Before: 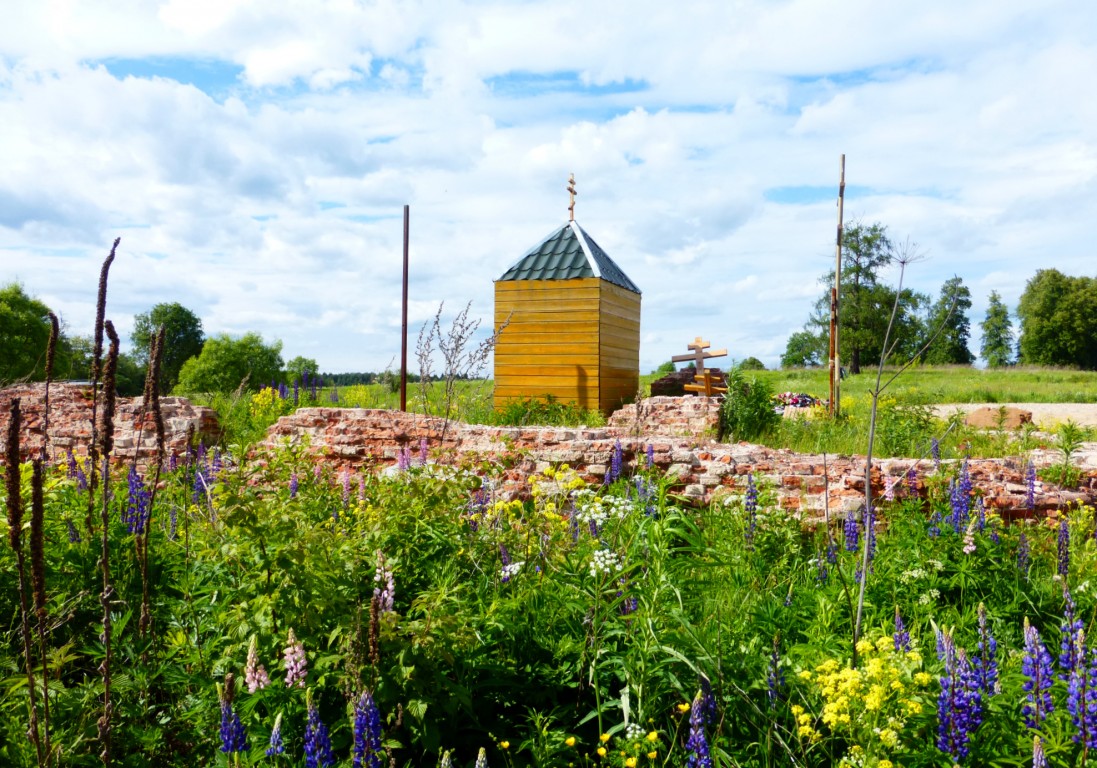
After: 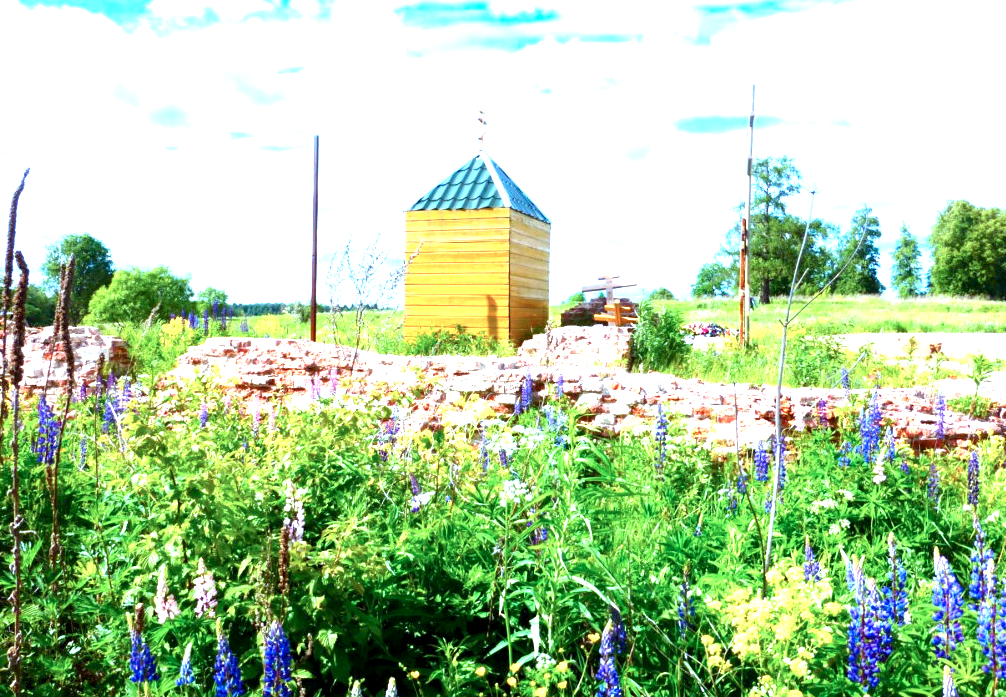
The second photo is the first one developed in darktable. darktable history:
color correction: highlights a* -9.35, highlights b* -23.15
crop and rotate: left 8.262%, top 9.226%
exposure: black level correction 0.001, exposure 1.84 EV, compensate highlight preservation false
